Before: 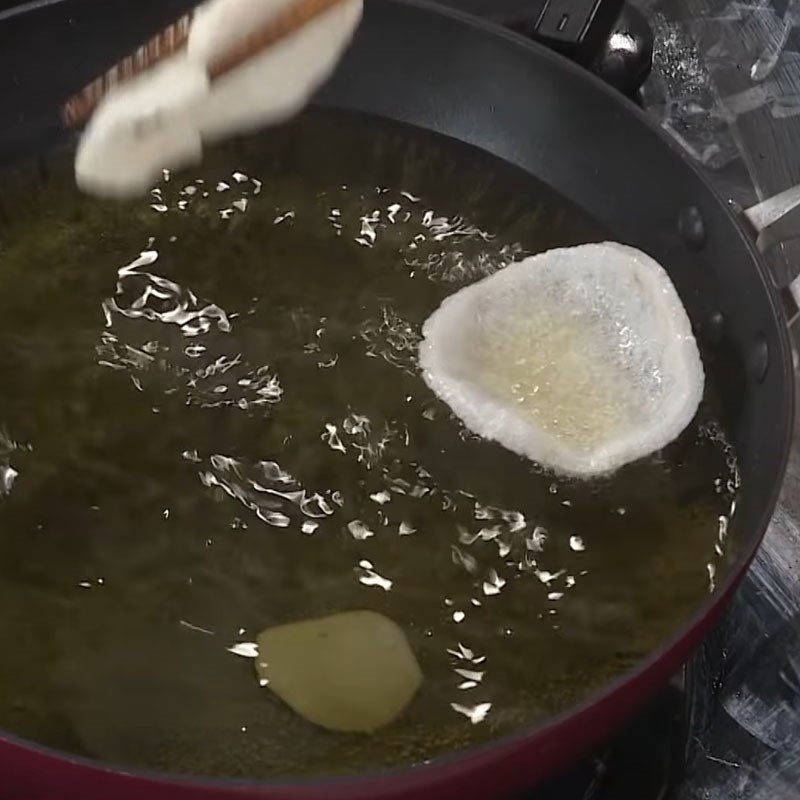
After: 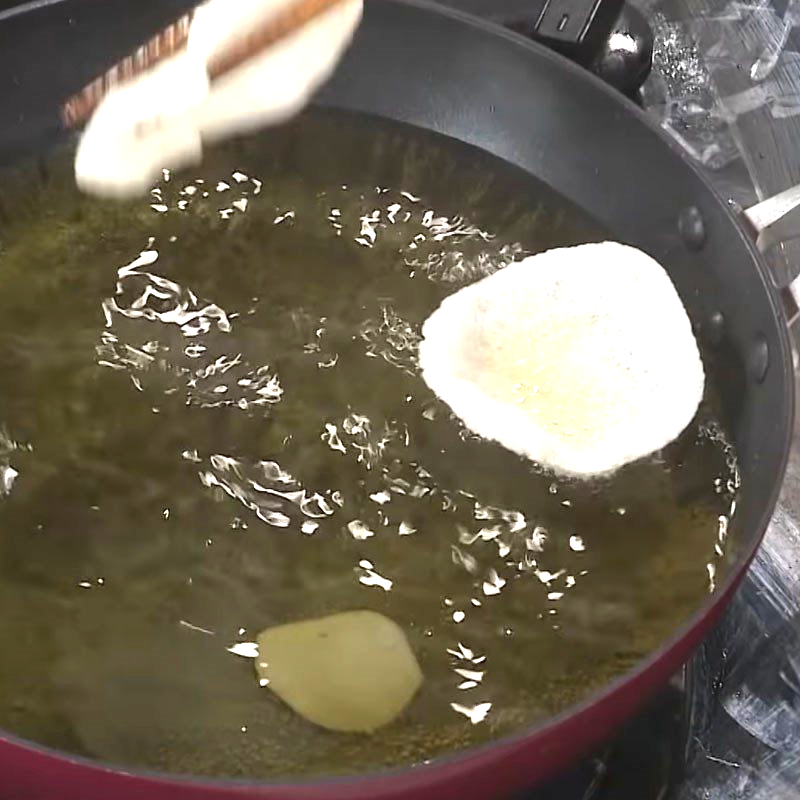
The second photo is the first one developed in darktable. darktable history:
exposure: black level correction 0, exposure 1.467 EV, compensate highlight preservation false
